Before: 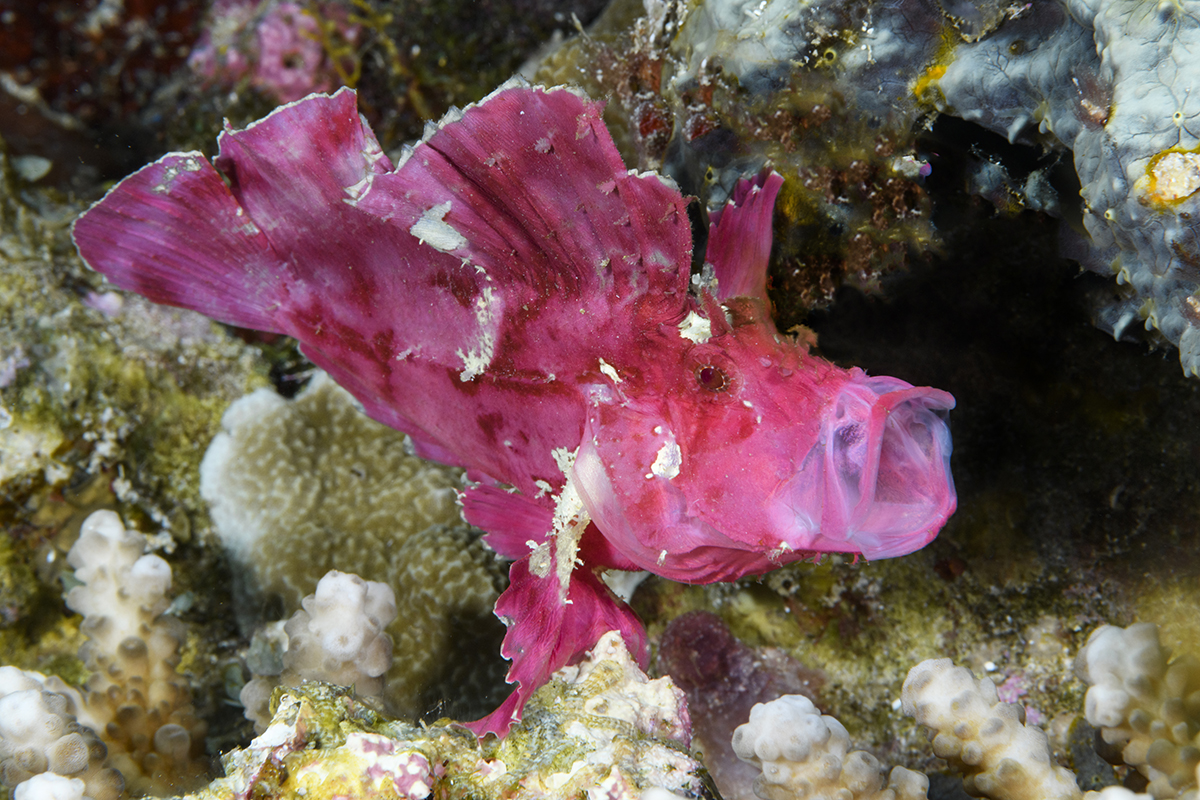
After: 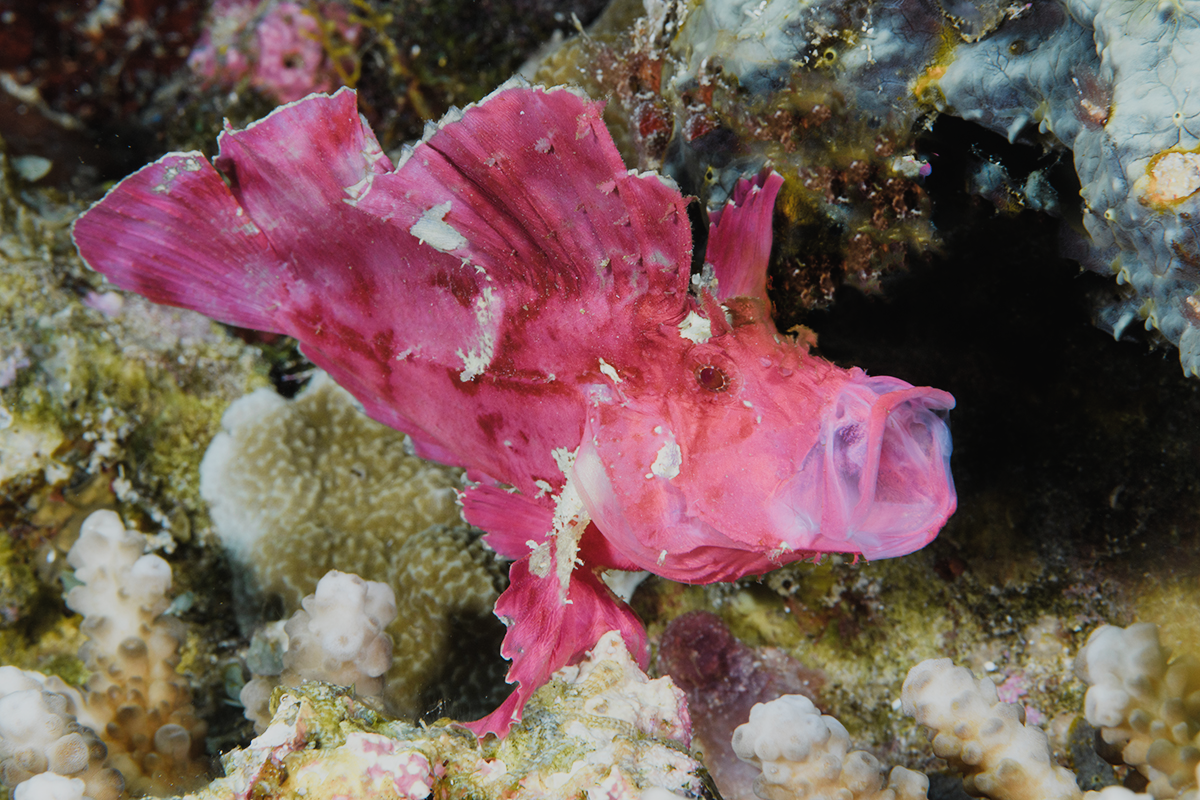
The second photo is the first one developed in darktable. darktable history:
exposure: black level correction -0.006, exposure 0.07 EV, compensate highlight preservation false
filmic rgb: middle gray luminance 18.35%, black relative exposure -11.28 EV, white relative exposure 3.71 EV, target black luminance 0%, hardness 5.88, latitude 57.52%, contrast 0.964, shadows ↔ highlights balance 49.95%, color science v5 (2021), contrast in shadows safe, contrast in highlights safe
